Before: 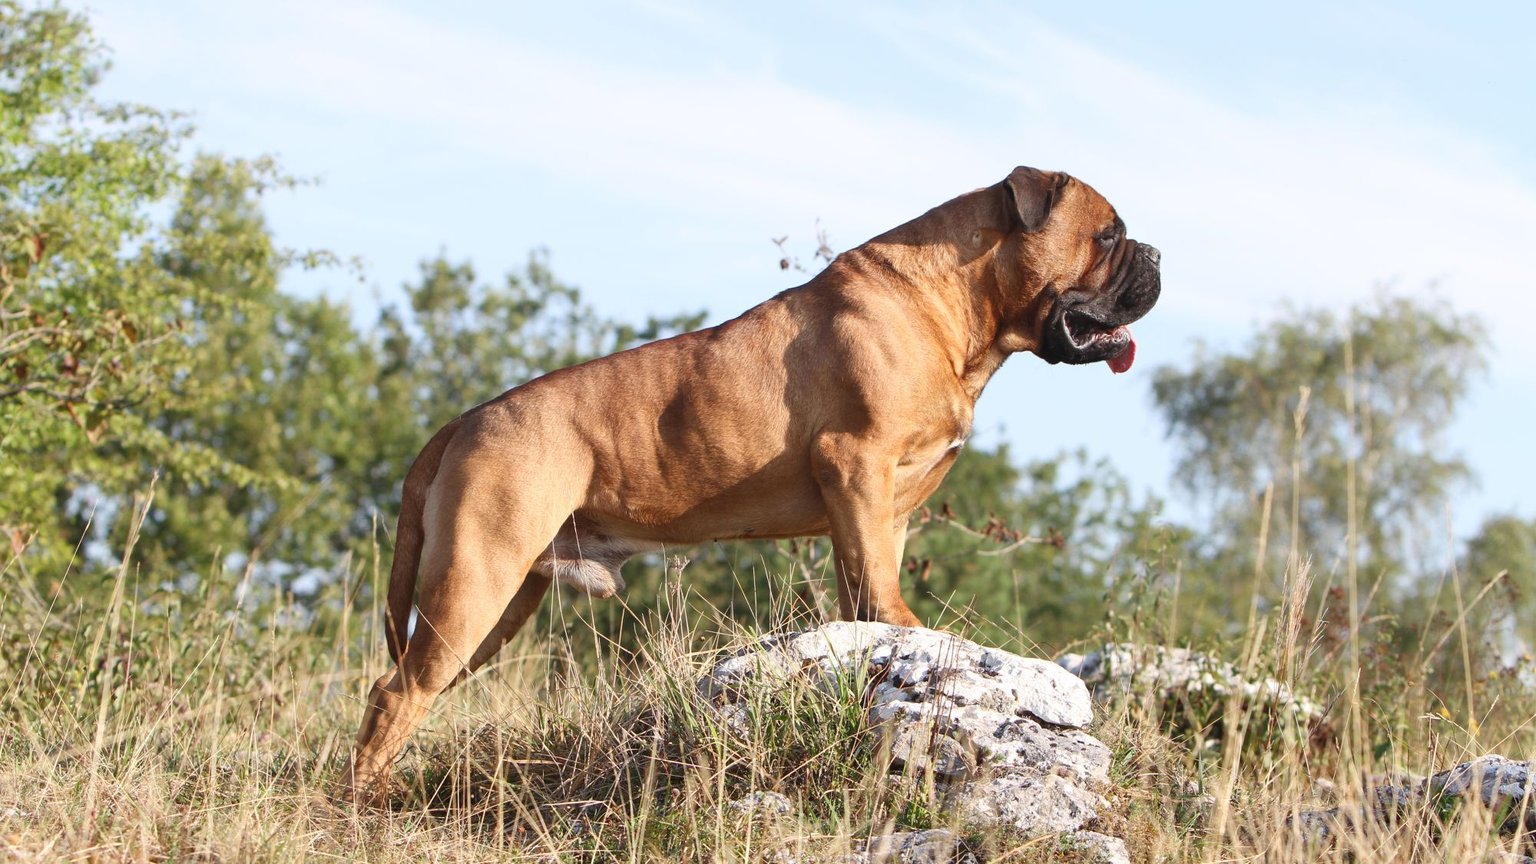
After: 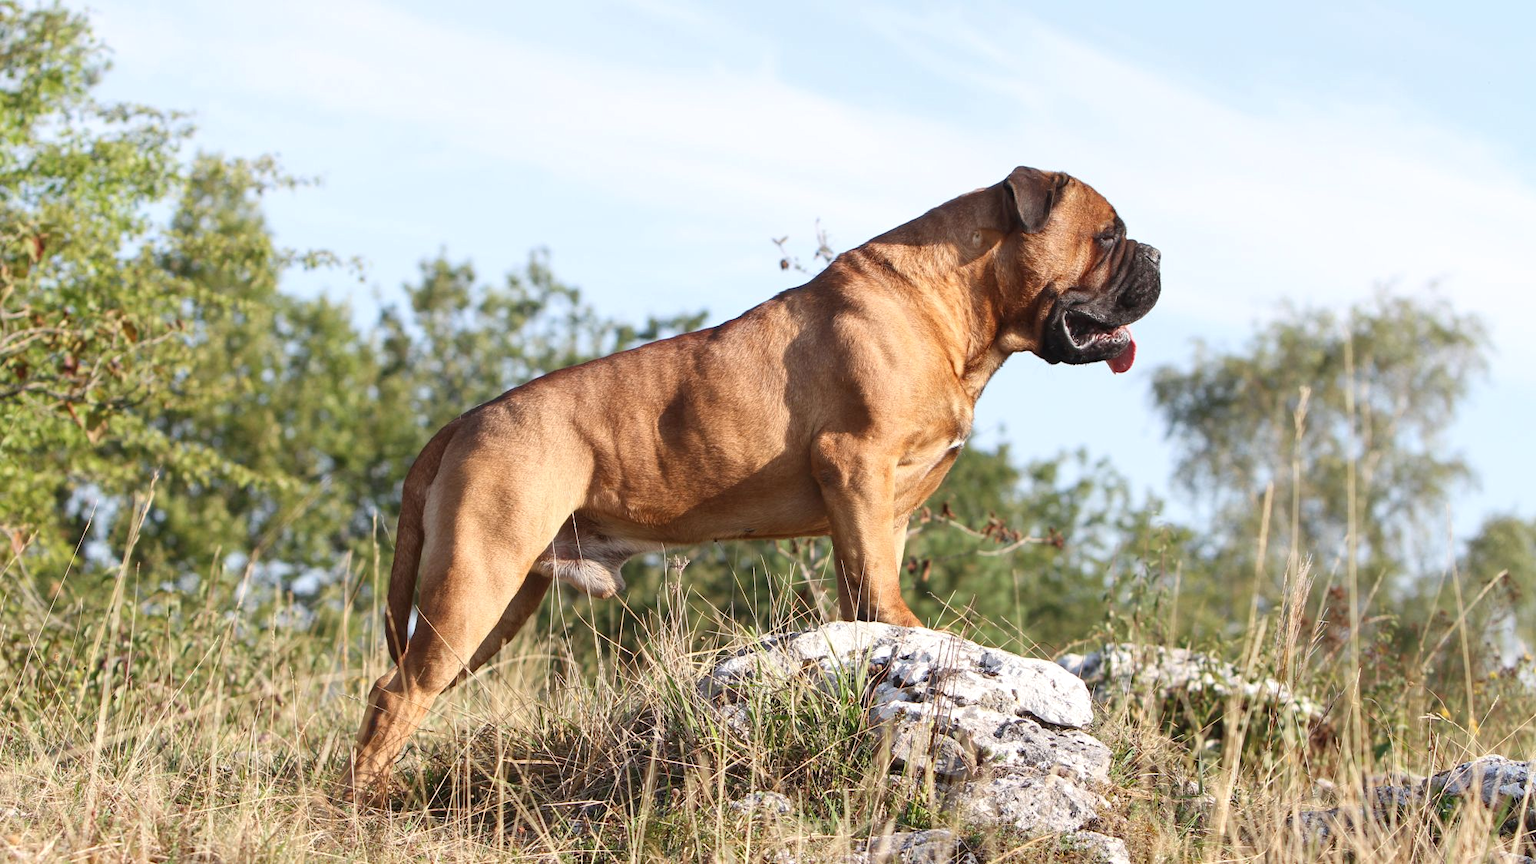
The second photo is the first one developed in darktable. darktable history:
local contrast: highlights 102%, shadows 99%, detail 119%, midtone range 0.2
